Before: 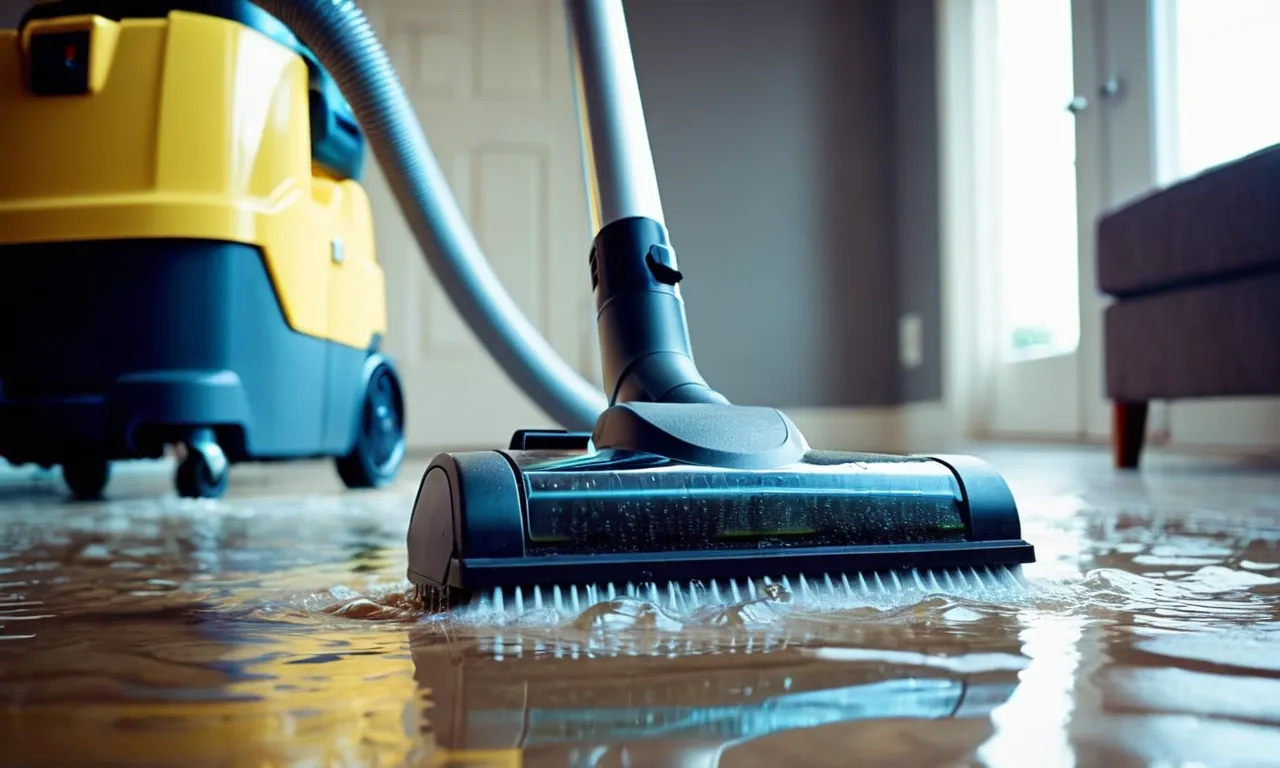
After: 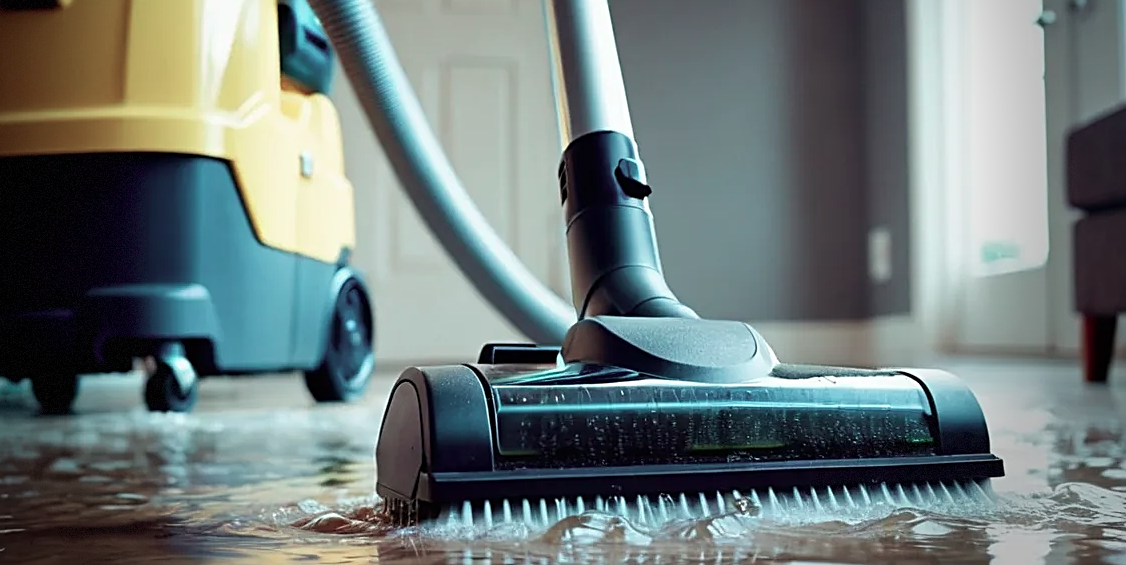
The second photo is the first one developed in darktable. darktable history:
color contrast: blue-yellow contrast 0.62
vignetting: fall-off start 68.33%, fall-off radius 30%, saturation 0.042, center (-0.066, -0.311), width/height ratio 0.992, shape 0.85, dithering 8-bit output
sharpen: on, module defaults
crop and rotate: left 2.425%, top 11.305%, right 9.6%, bottom 15.08%
